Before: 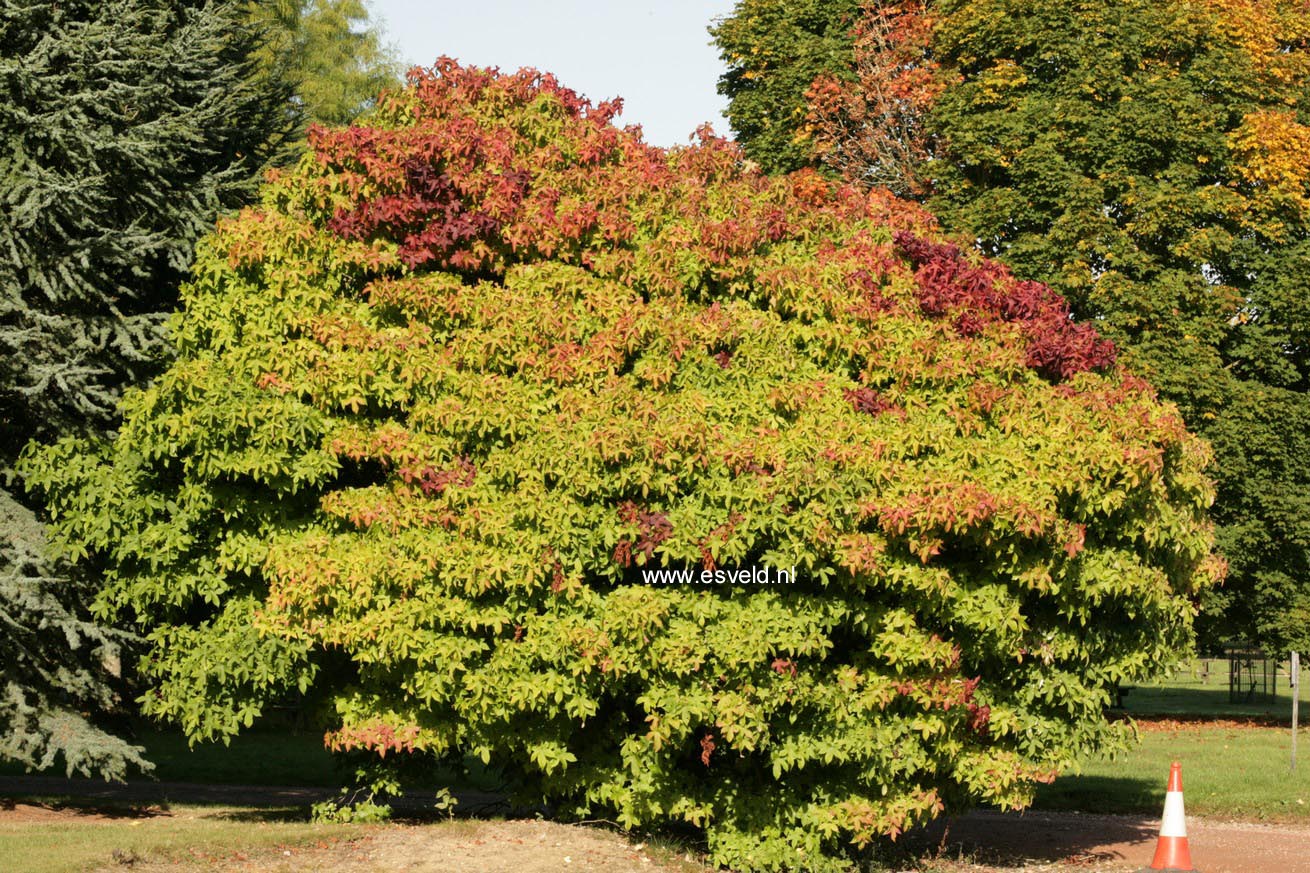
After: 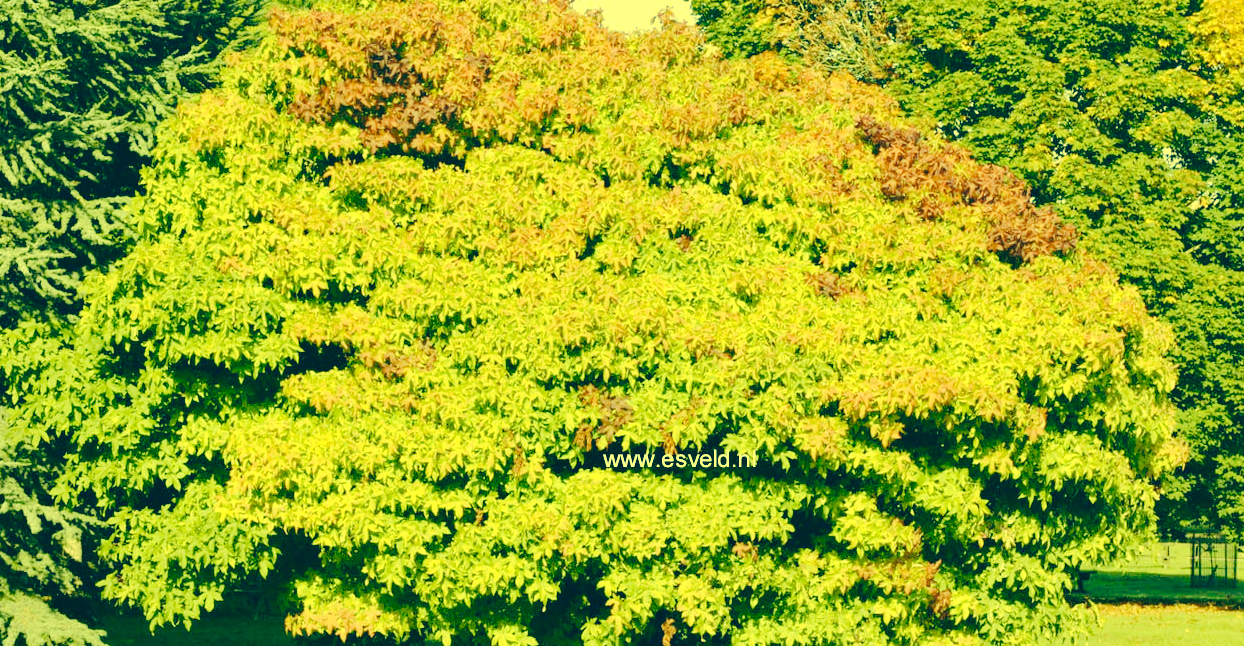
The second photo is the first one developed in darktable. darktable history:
crop and rotate: left 2.991%, top 13.302%, right 1.981%, bottom 12.636%
white balance: red 1.138, green 0.996, blue 0.812
haze removal: adaptive false
color correction: highlights a* -15.58, highlights b* 40, shadows a* -40, shadows b* -26.18
exposure: black level correction 0, exposure 0.5 EV, compensate highlight preservation false
tone curve: curves: ch0 [(0, 0) (0.003, 0.021) (0.011, 0.033) (0.025, 0.059) (0.044, 0.097) (0.069, 0.141) (0.1, 0.186) (0.136, 0.237) (0.177, 0.298) (0.224, 0.378) (0.277, 0.47) (0.335, 0.542) (0.399, 0.605) (0.468, 0.678) (0.543, 0.724) (0.623, 0.787) (0.709, 0.829) (0.801, 0.875) (0.898, 0.912) (1, 1)], preserve colors none
